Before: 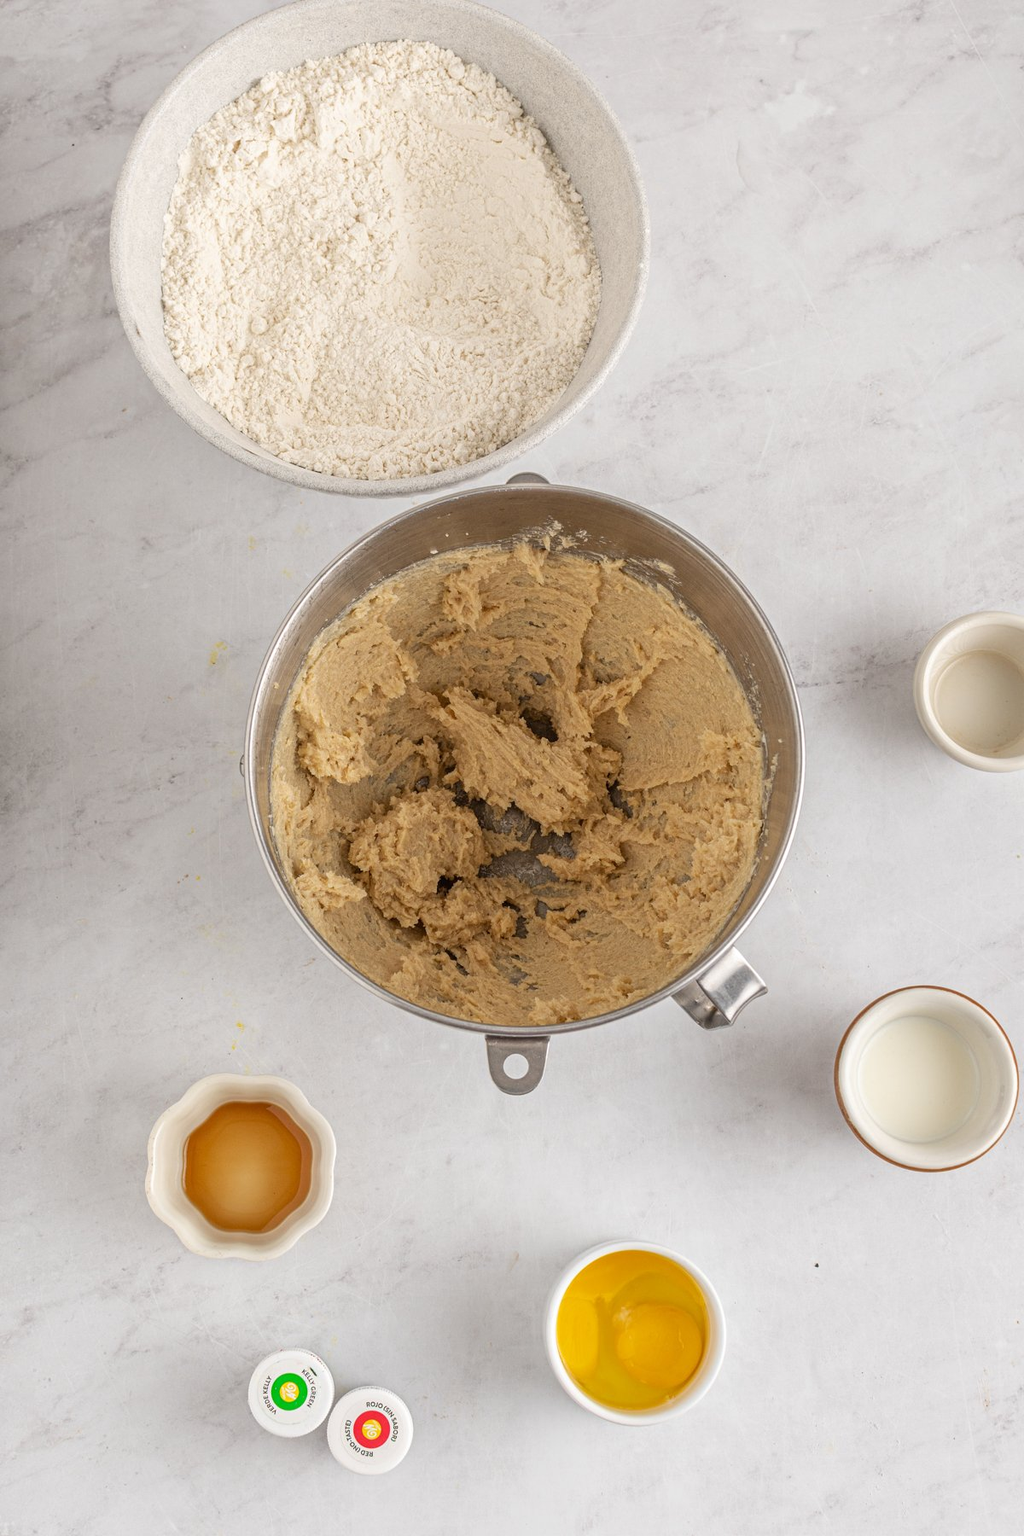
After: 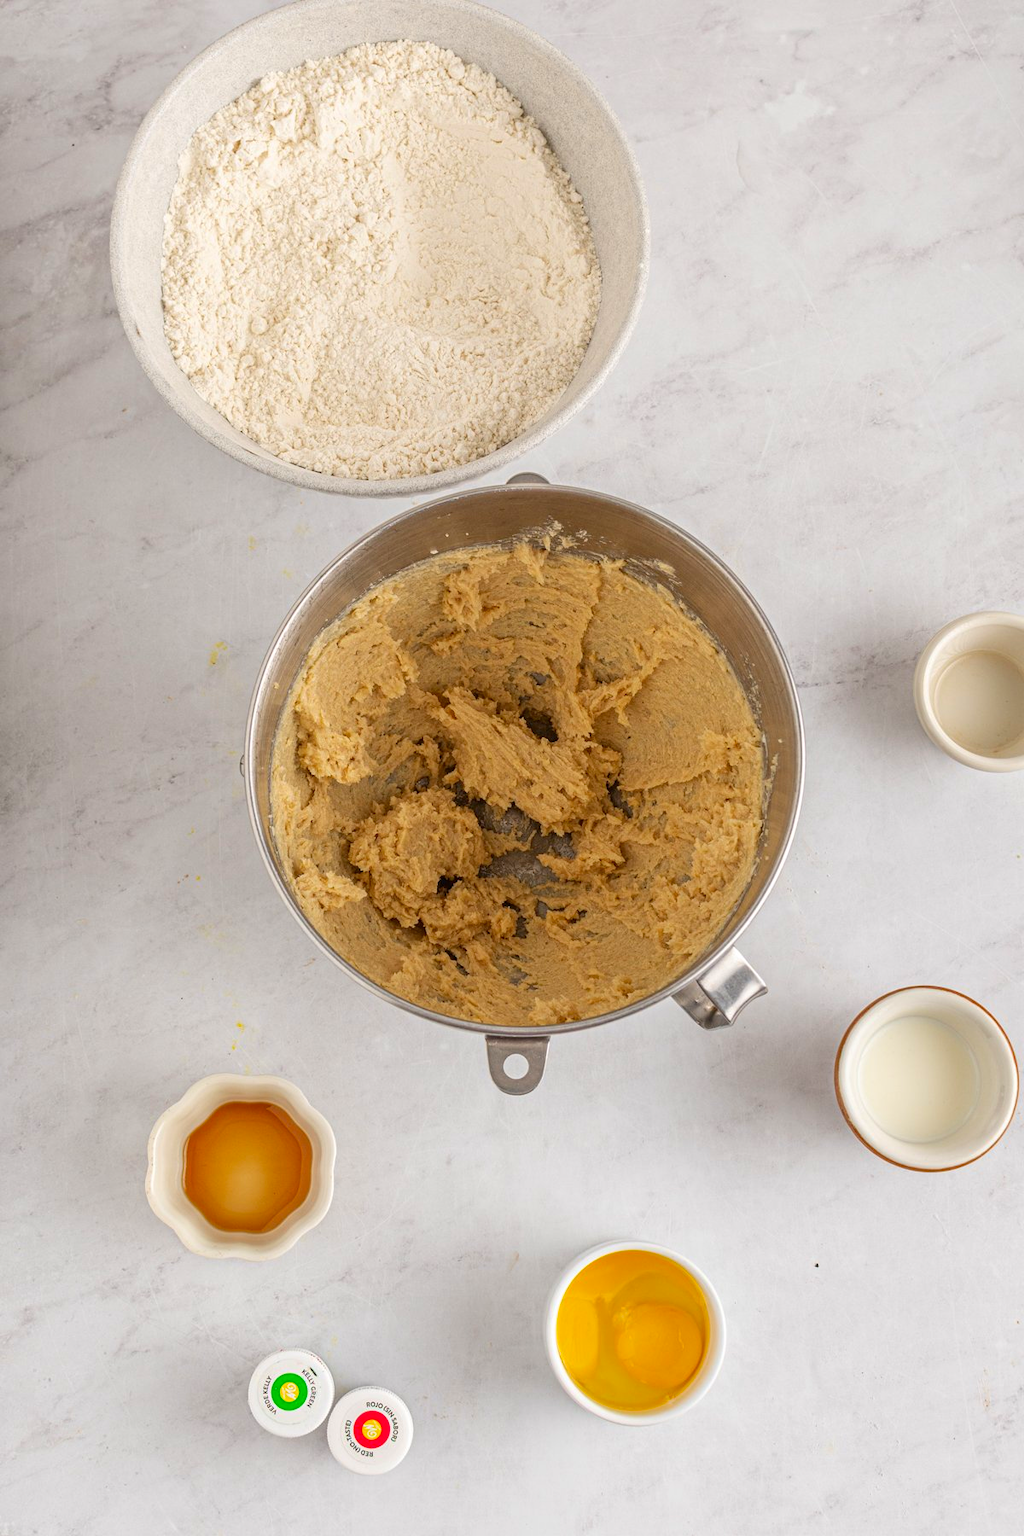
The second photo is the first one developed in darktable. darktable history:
color correction: highlights b* 0.068, saturation 1.33
